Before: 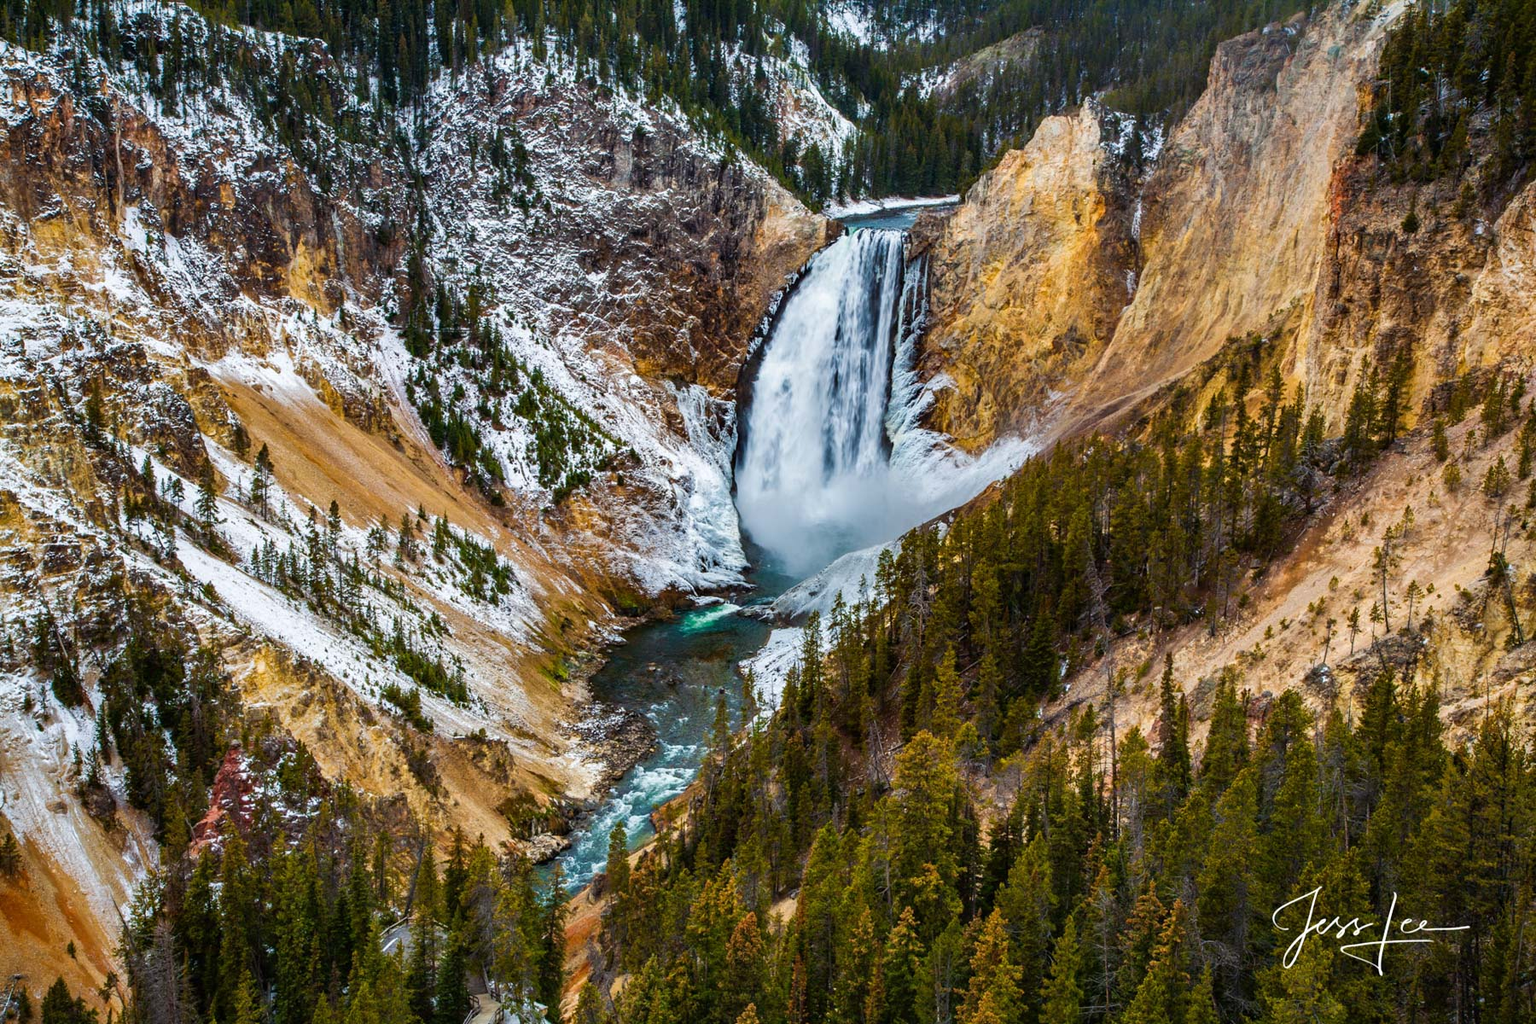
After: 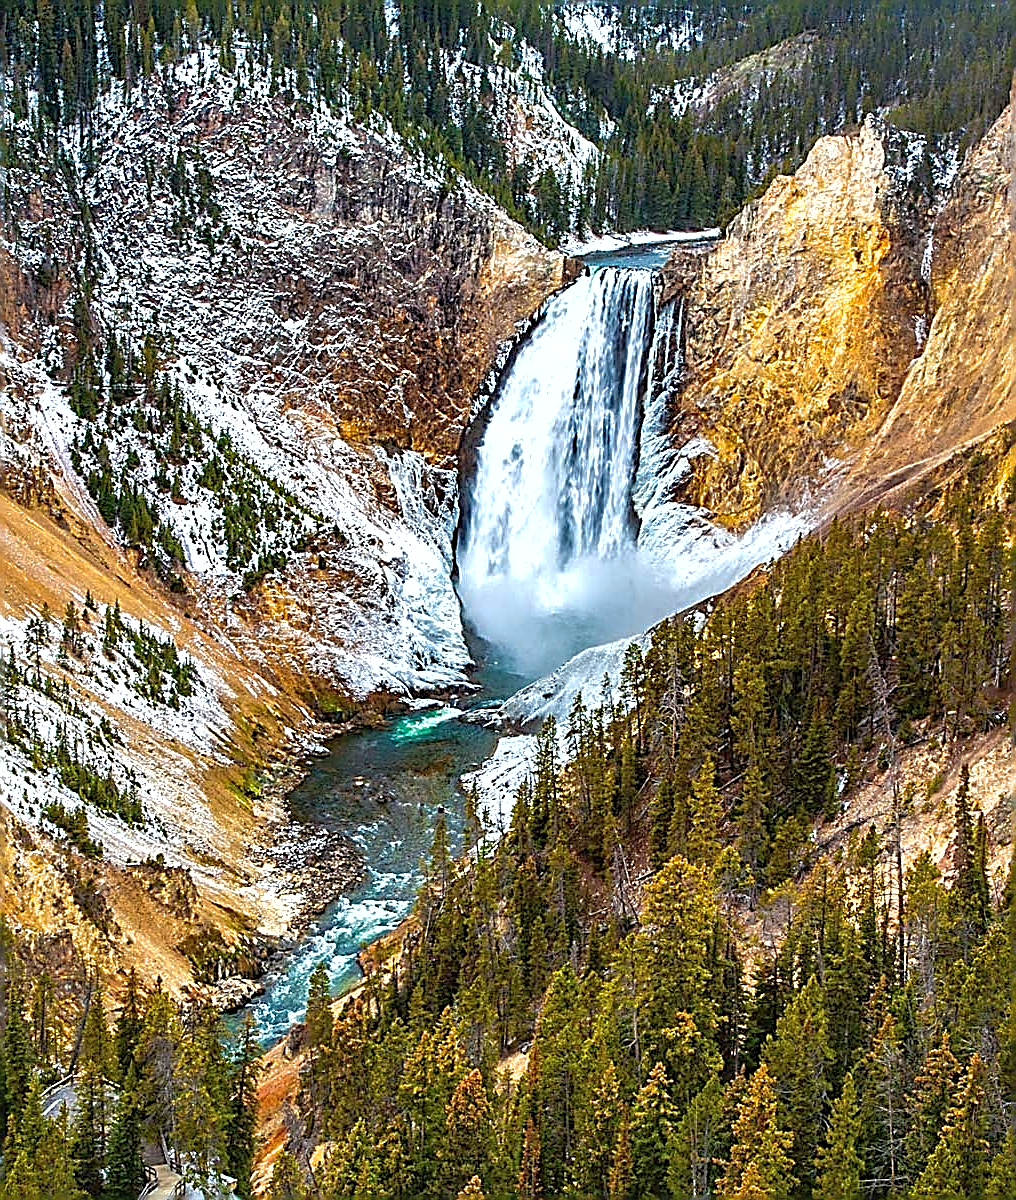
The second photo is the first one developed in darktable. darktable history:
sharpen: amount 1.996
exposure: black level correction 0, exposure 0.69 EV, compensate highlight preservation false
shadows and highlights: on, module defaults
crop and rotate: left 22.539%, right 20.994%
